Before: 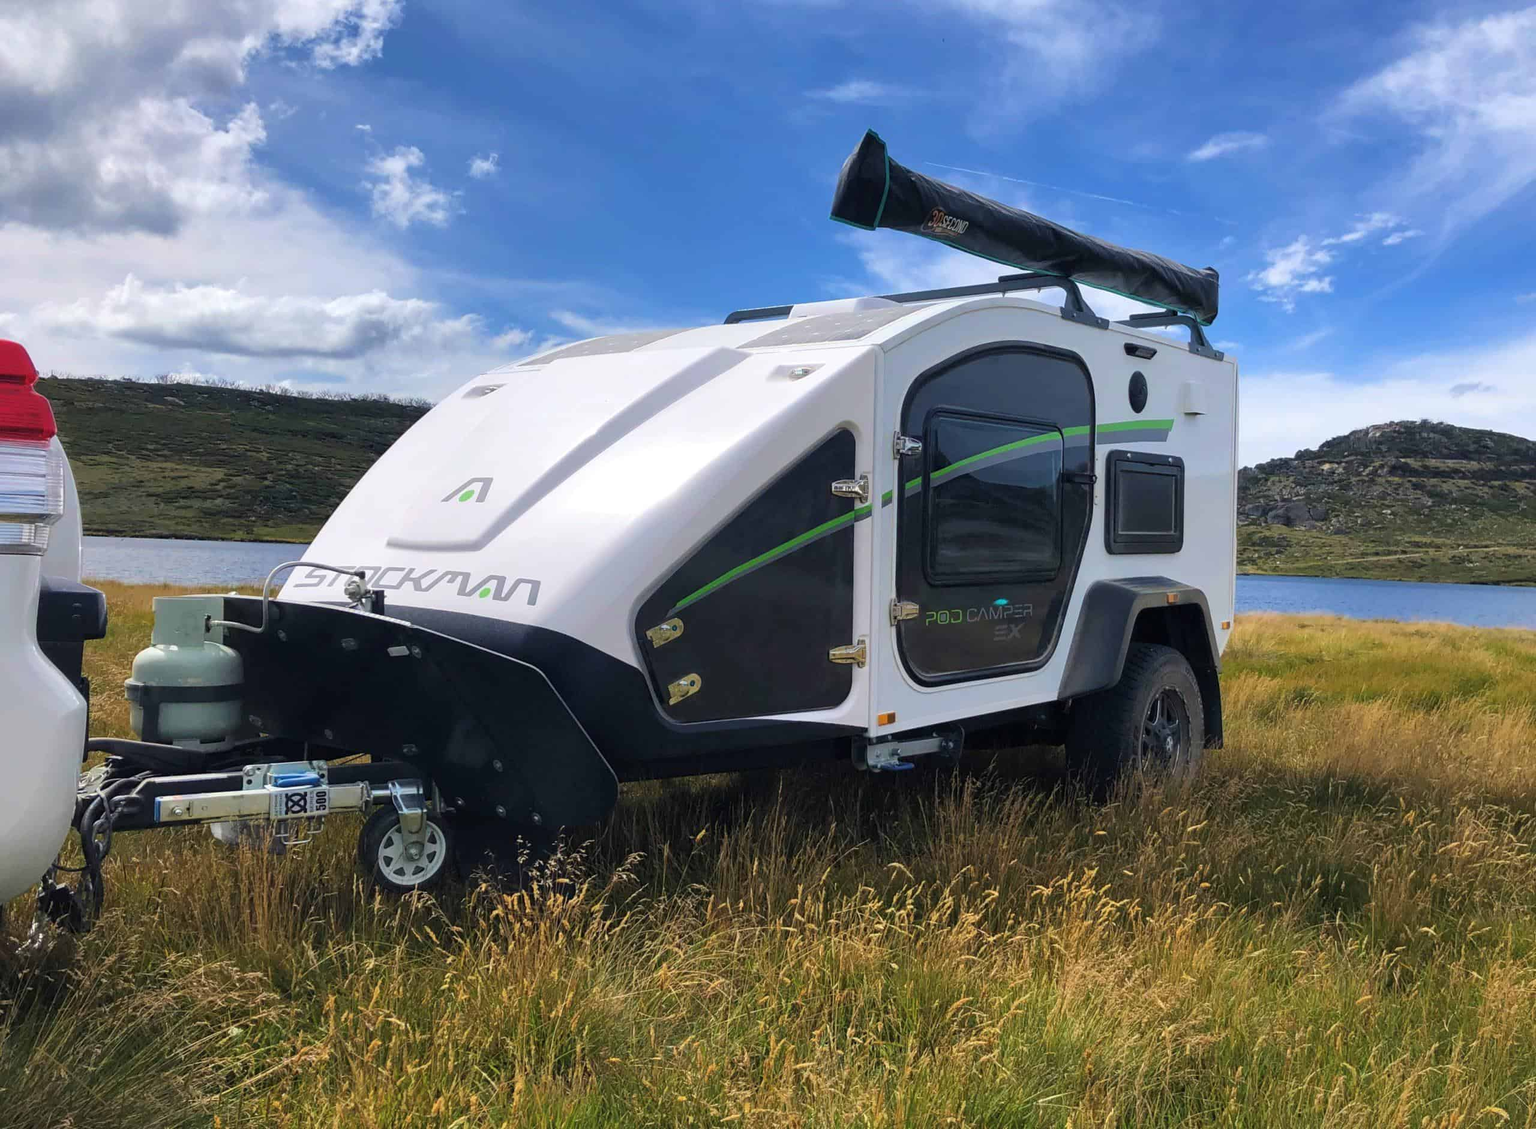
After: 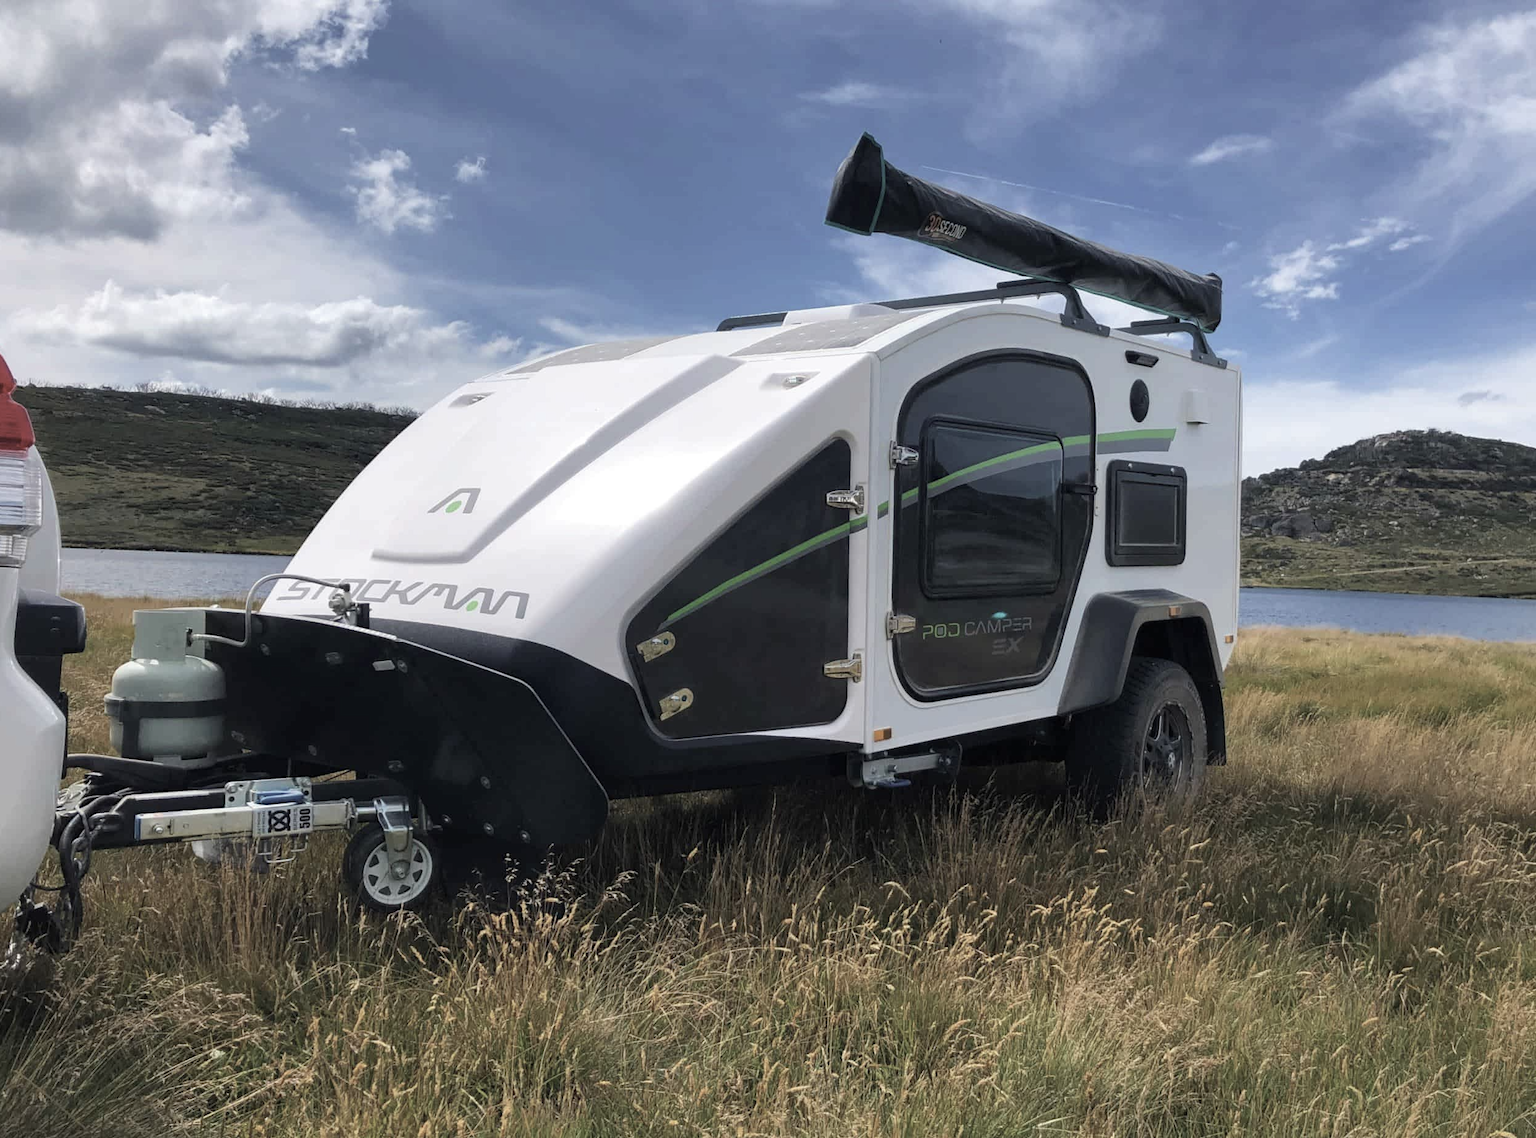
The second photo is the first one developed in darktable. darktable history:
color correction: highlights b* -0.051, saturation 0.529
crop and rotate: left 1.52%, right 0.567%, bottom 1.298%
